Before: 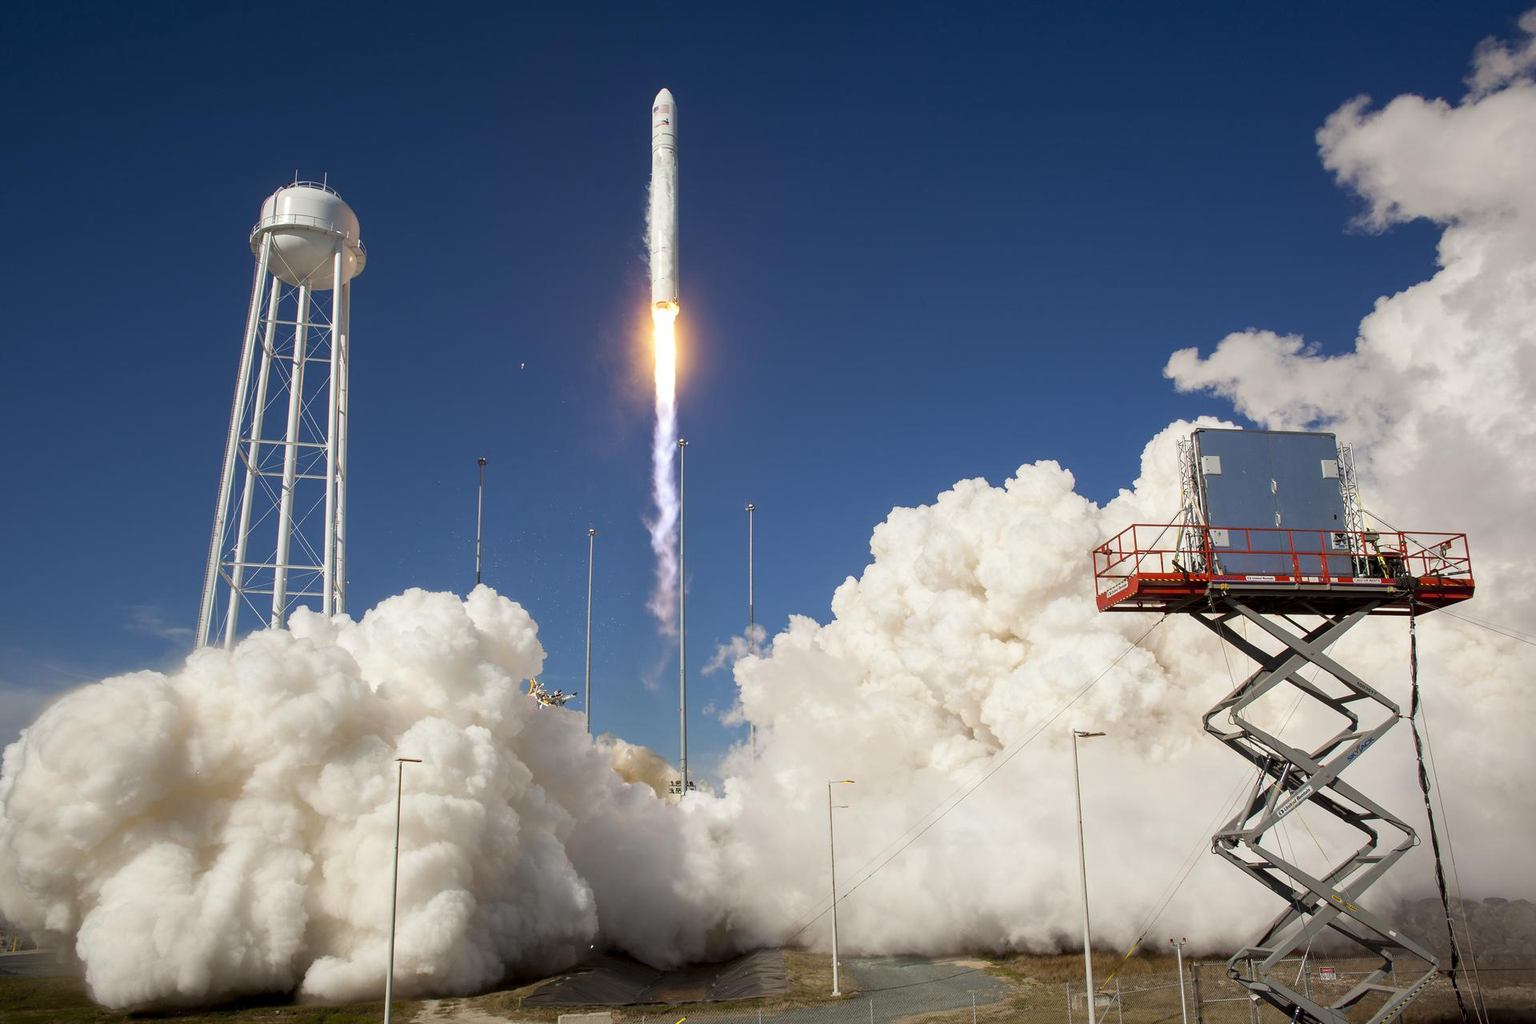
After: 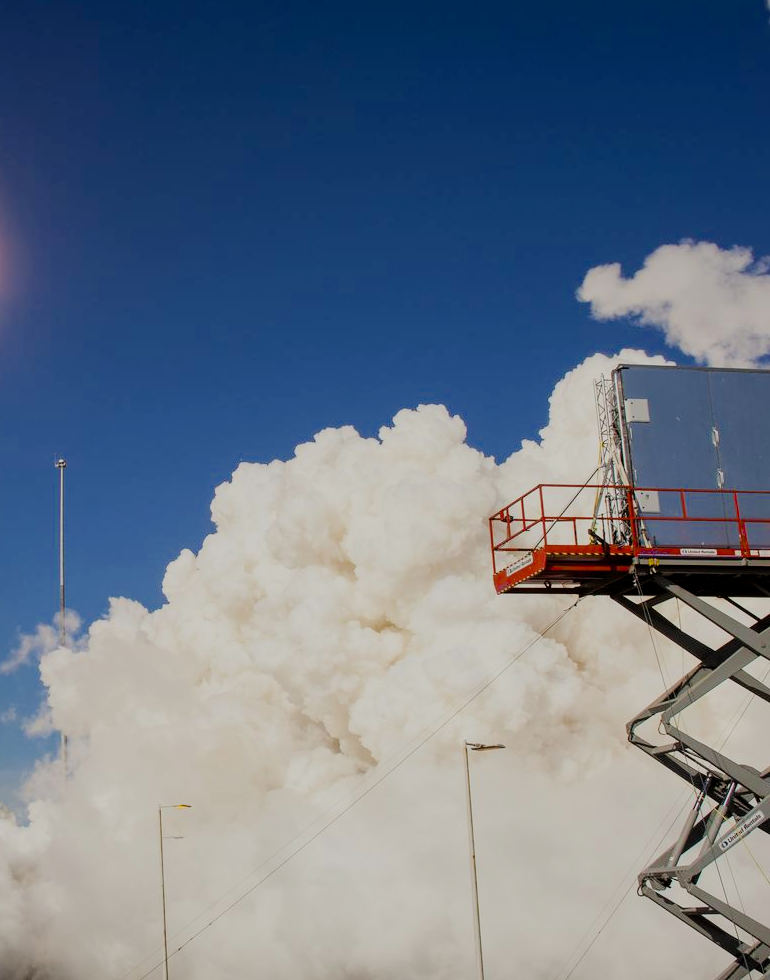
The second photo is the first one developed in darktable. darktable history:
crop: left 45.721%, top 13.393%, right 14.118%, bottom 10.01%
filmic rgb: black relative exposure -7.32 EV, white relative exposure 5.09 EV, hardness 3.2
color balance rgb: linear chroma grading › shadows -8%, linear chroma grading › global chroma 10%, perceptual saturation grading › global saturation 2%, perceptual saturation grading › highlights -2%, perceptual saturation grading › mid-tones 4%, perceptual saturation grading › shadows 8%, perceptual brilliance grading › global brilliance 2%, perceptual brilliance grading › highlights -4%, global vibrance 16%, saturation formula JzAzBz (2021)
